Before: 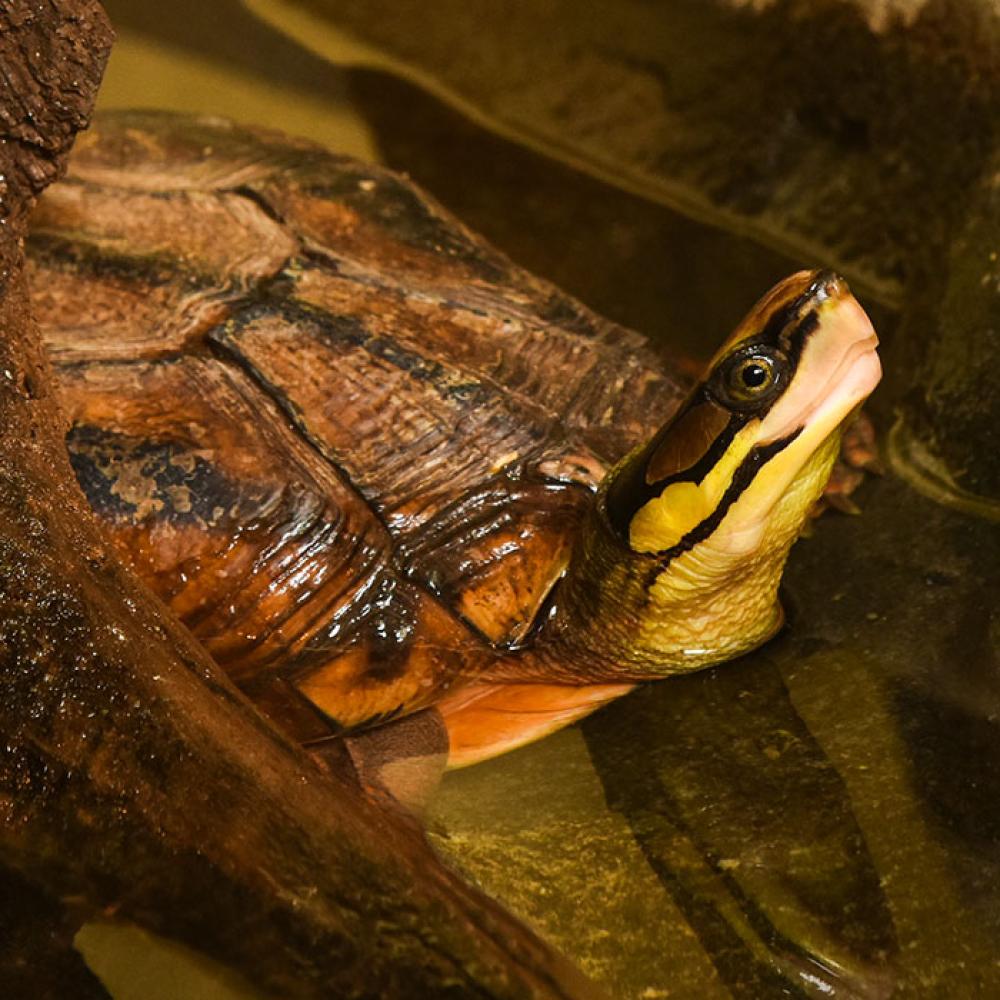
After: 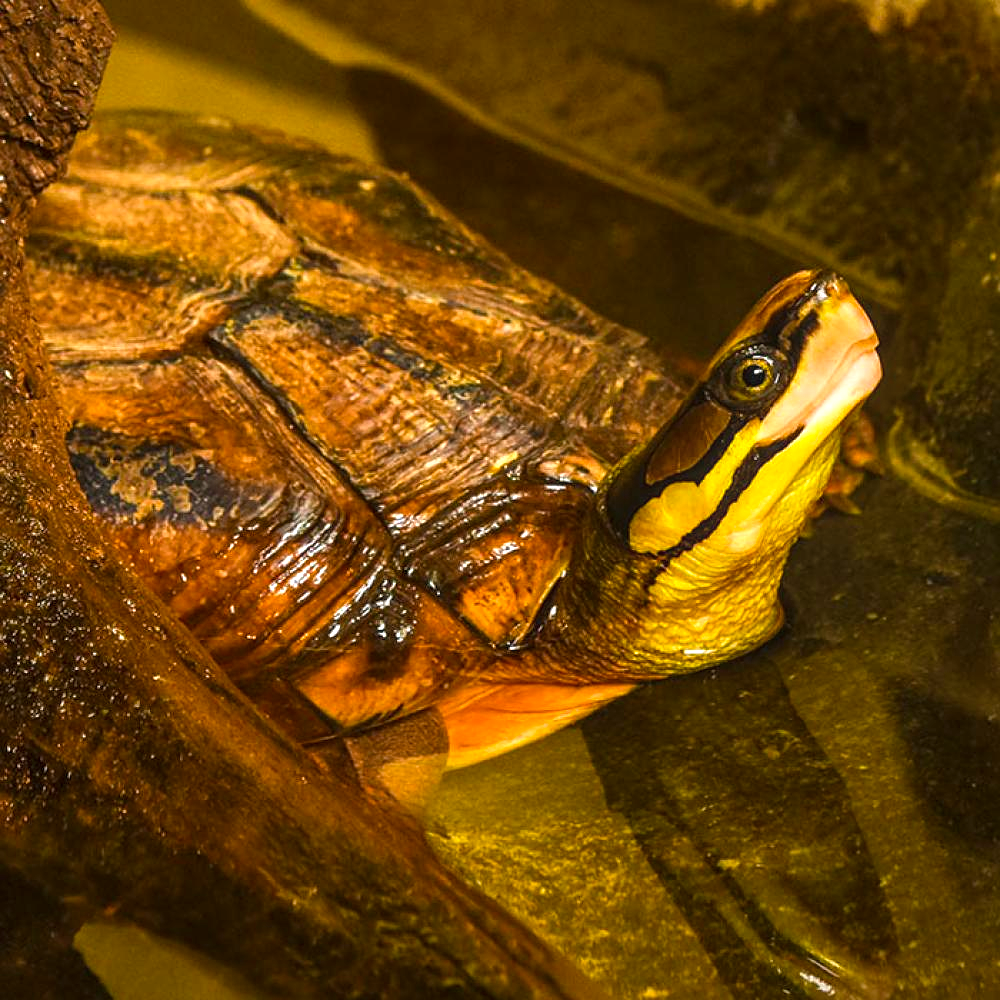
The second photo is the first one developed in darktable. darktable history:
local contrast: on, module defaults
sharpen: amount 0.214
color balance rgb: global offset › luminance 0.225%, perceptual saturation grading › global saturation 25.609%, global vibrance 20%
exposure: exposure 0.497 EV, compensate highlight preservation false
